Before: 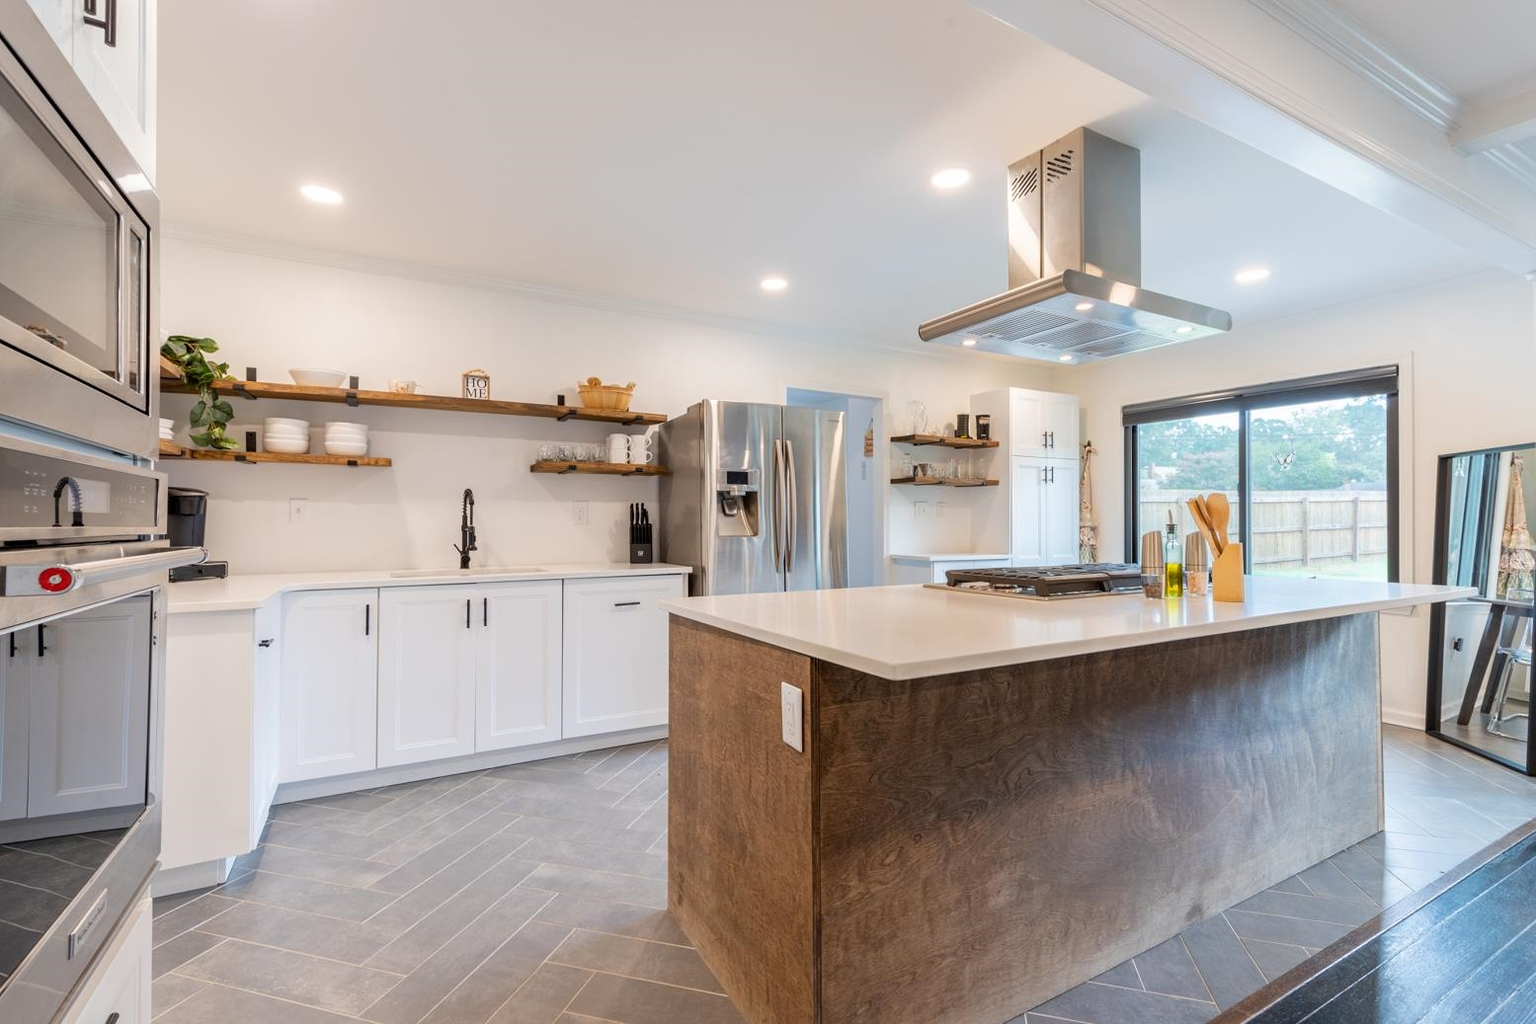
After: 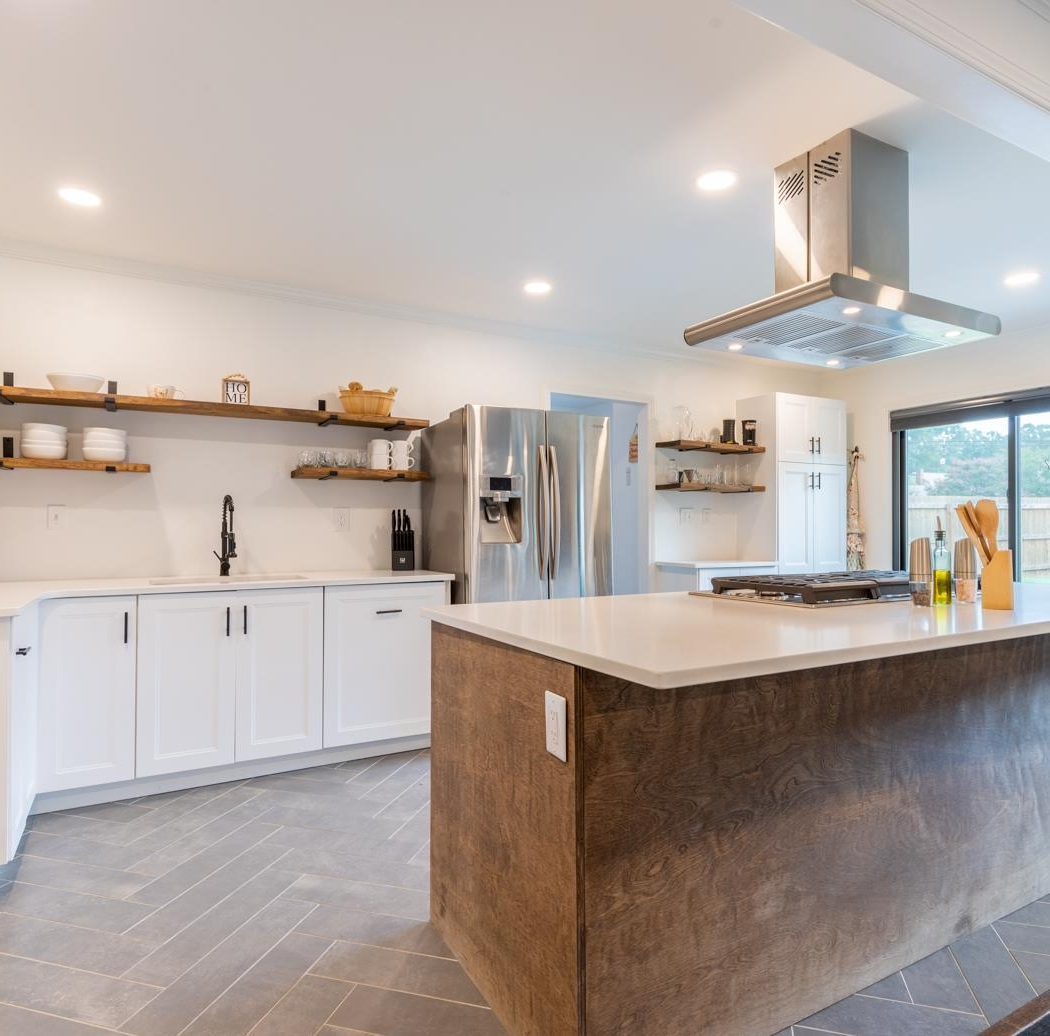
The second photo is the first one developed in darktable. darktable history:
crop and rotate: left 15.846%, right 16.567%
